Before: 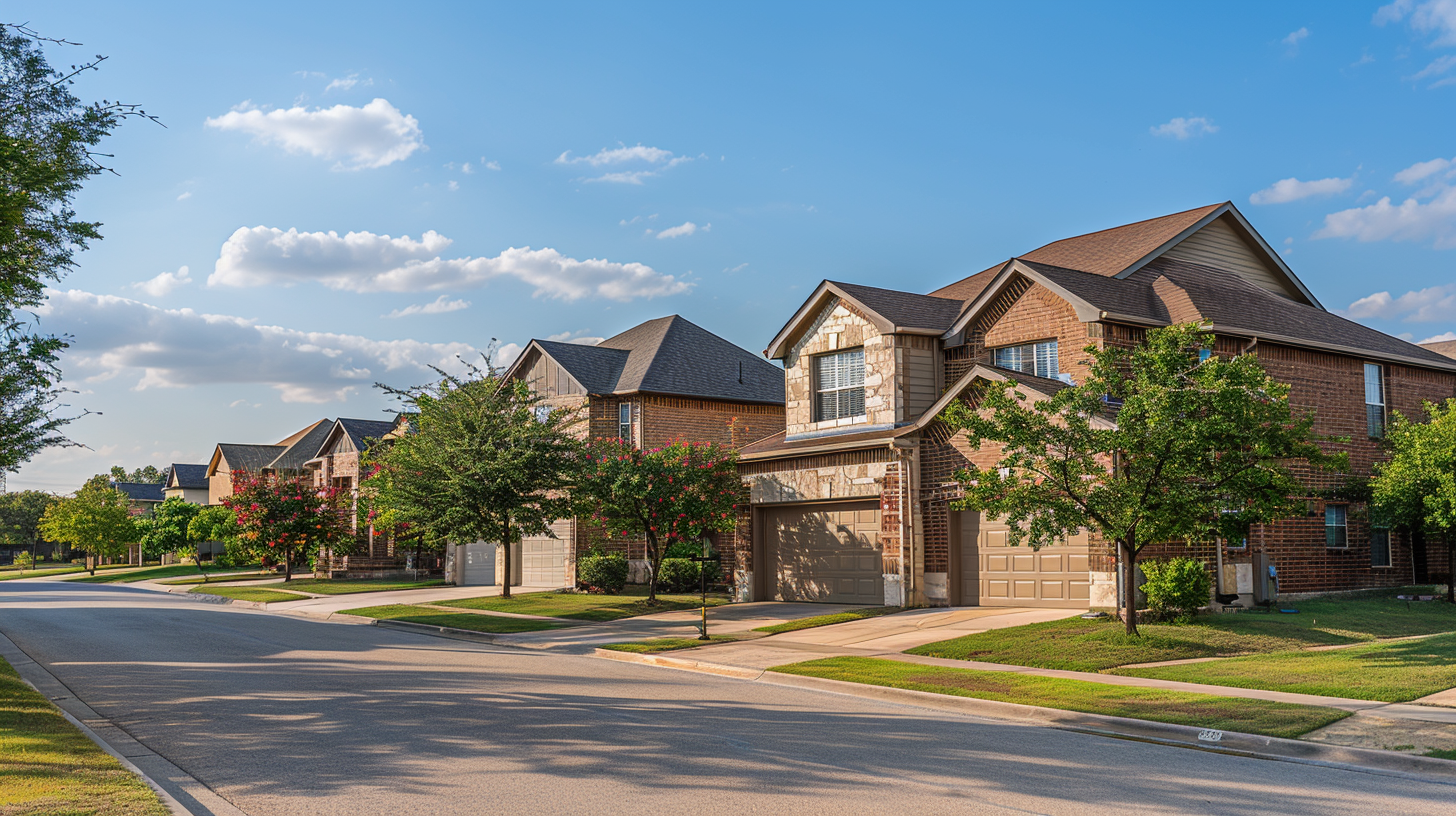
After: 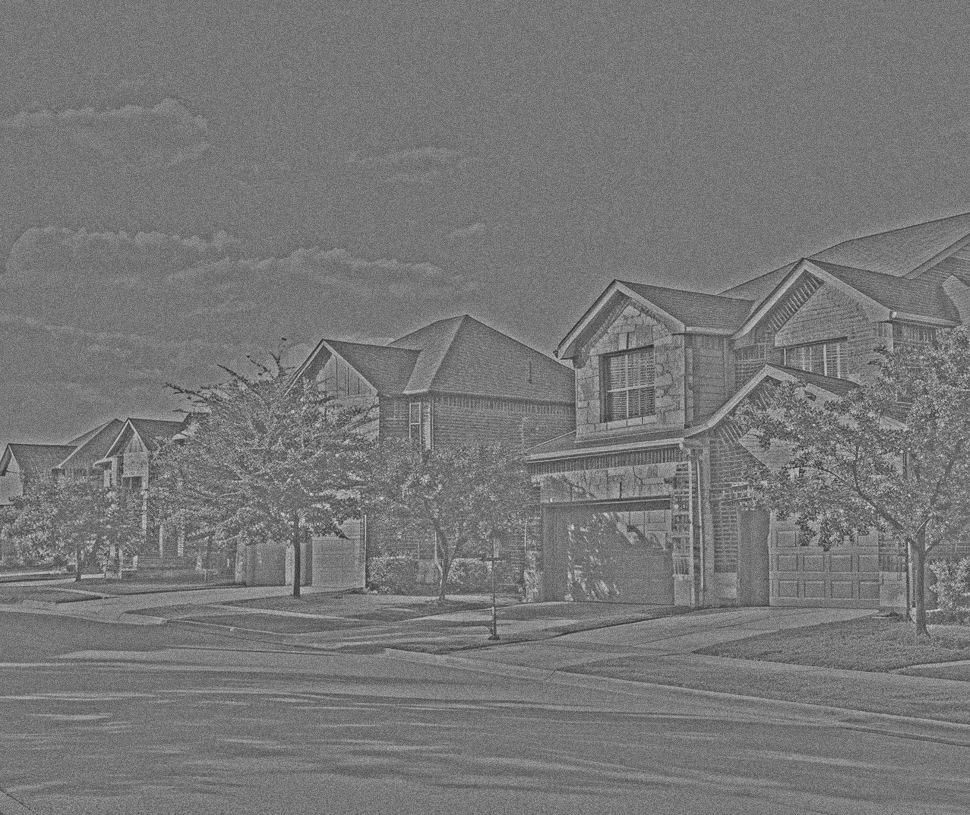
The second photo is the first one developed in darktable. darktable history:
grain: coarseness 0.09 ISO, strength 40%
highpass: sharpness 25.84%, contrast boost 14.94%
crop and rotate: left 14.436%, right 18.898%
